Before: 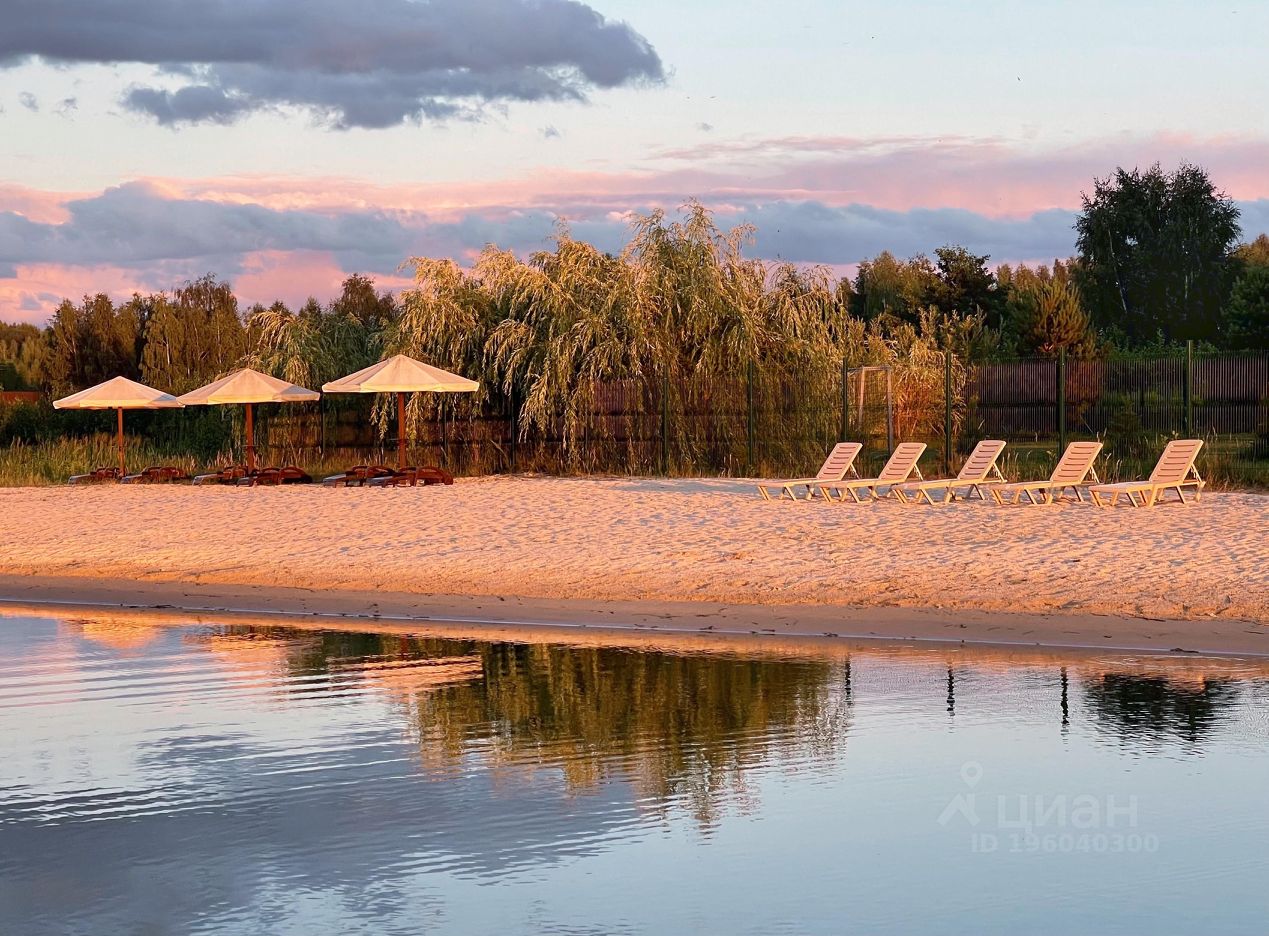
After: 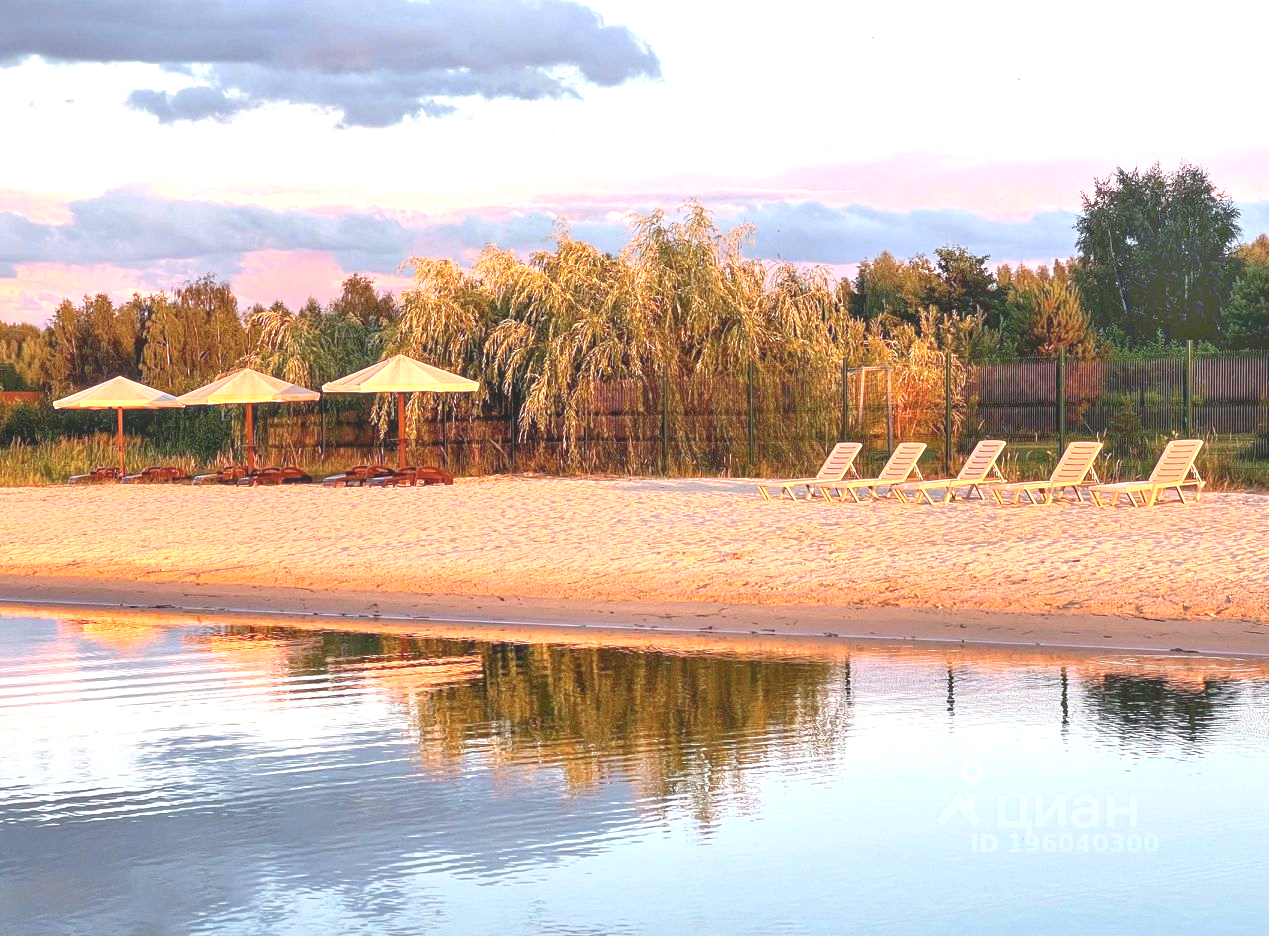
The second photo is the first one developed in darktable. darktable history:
local contrast: highlights 48%, shadows 0%, detail 100%
exposure: black level correction 0, exposure 0.953 EV, compensate exposure bias true, compensate highlight preservation false
